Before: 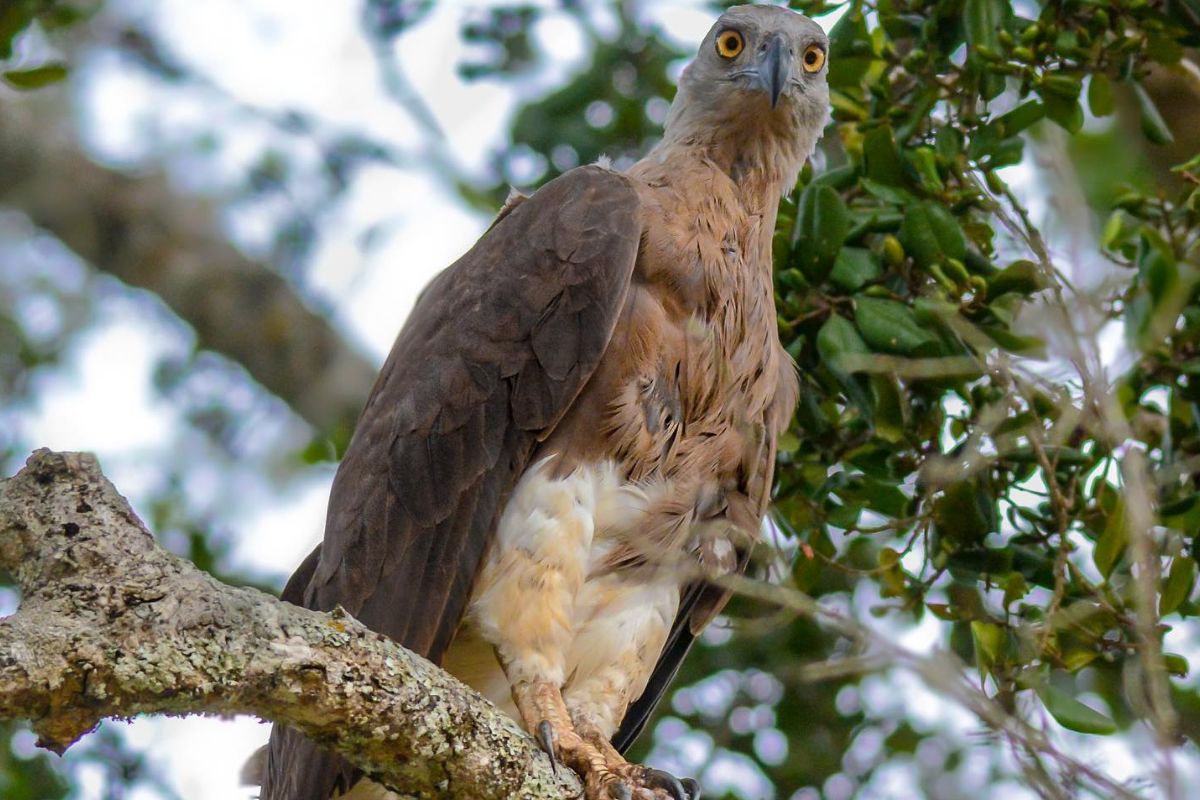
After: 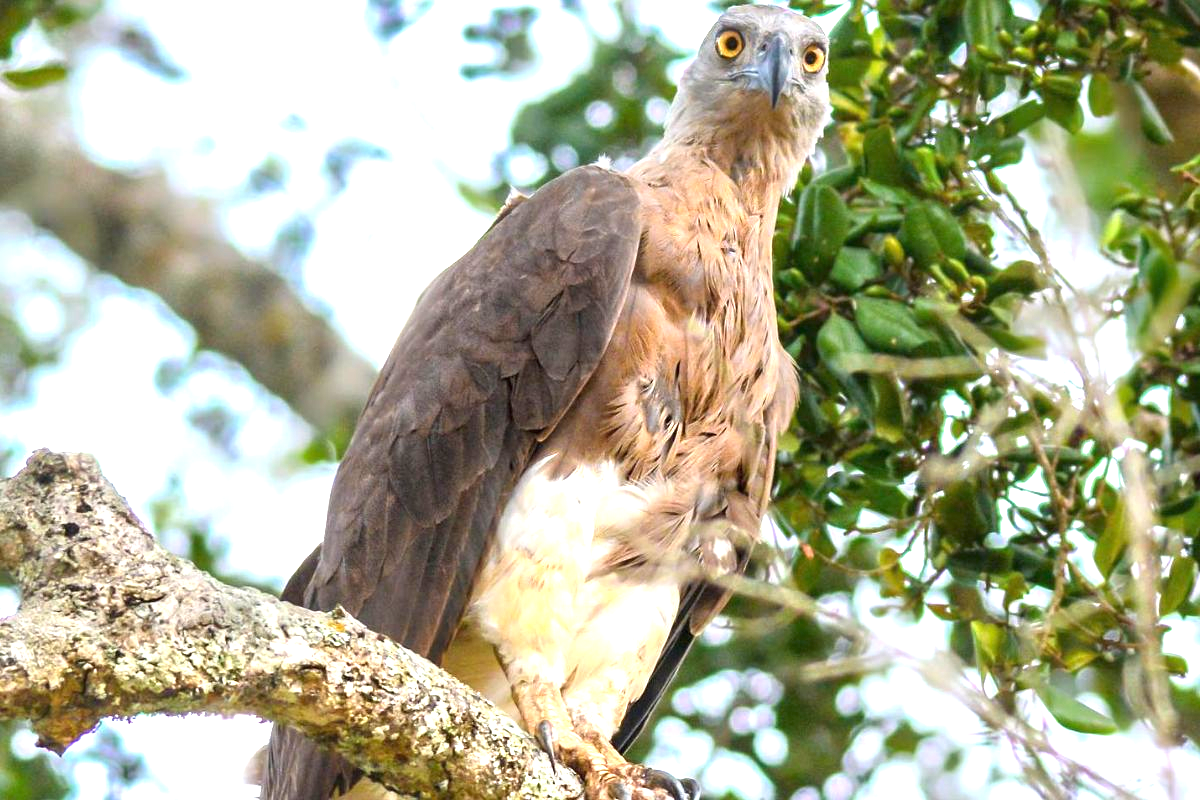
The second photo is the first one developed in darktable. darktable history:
exposure: black level correction 0, exposure 1.512 EV, compensate highlight preservation false
